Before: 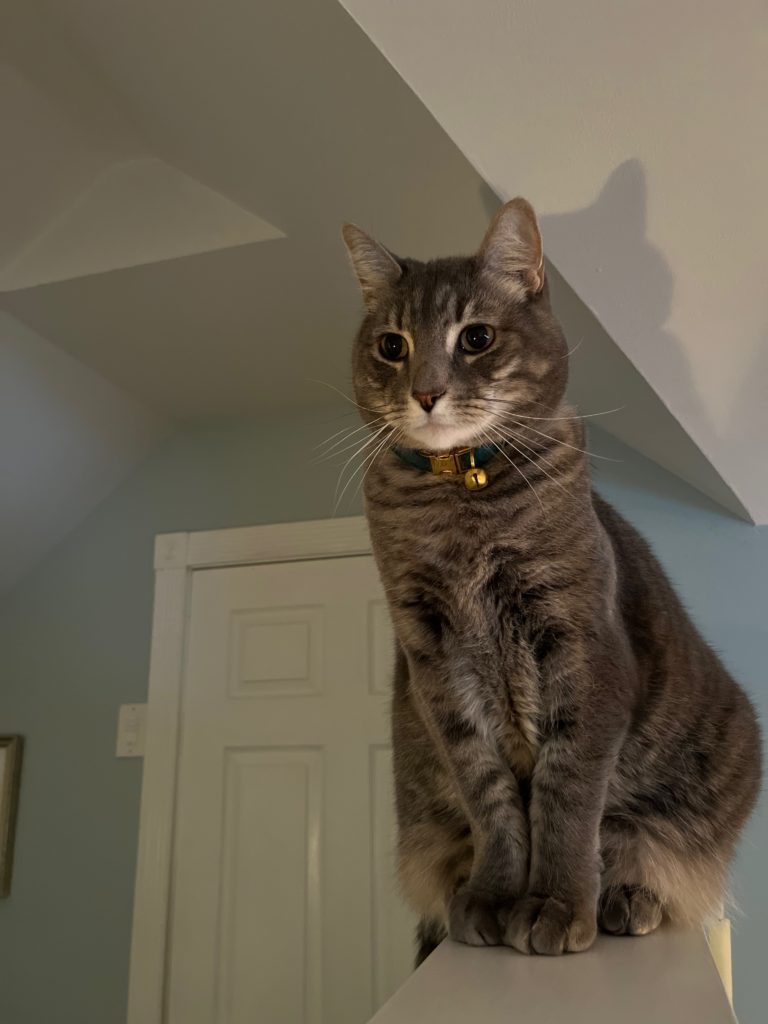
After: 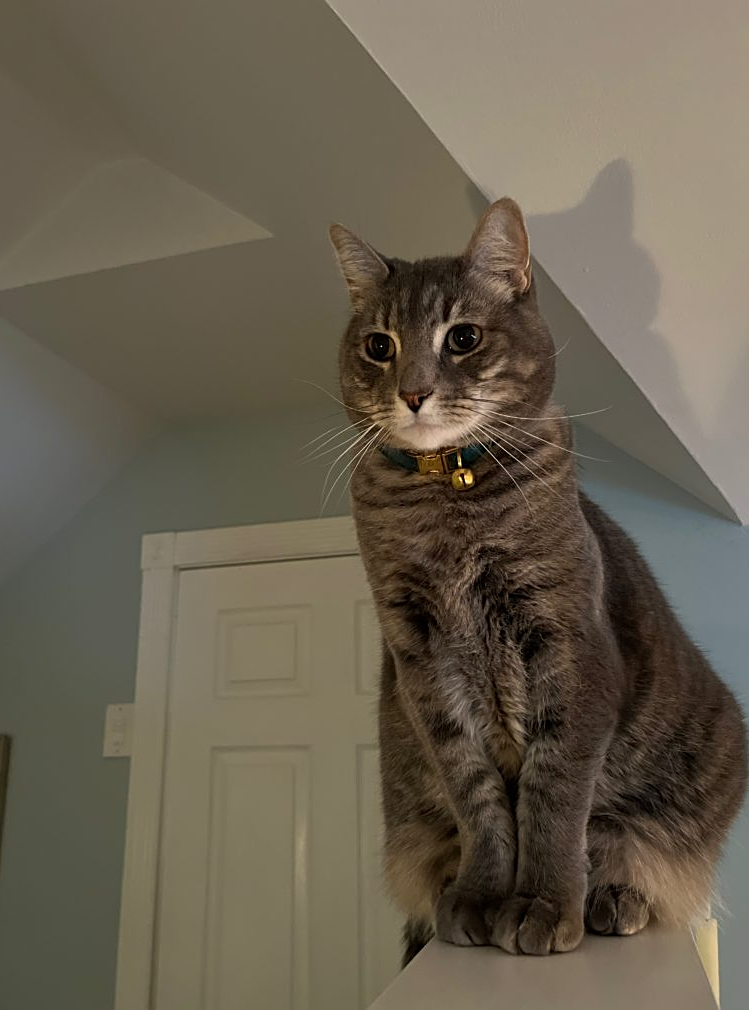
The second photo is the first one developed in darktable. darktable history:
sharpen: on, module defaults
crop and rotate: left 1.774%, right 0.633%, bottom 1.28%
